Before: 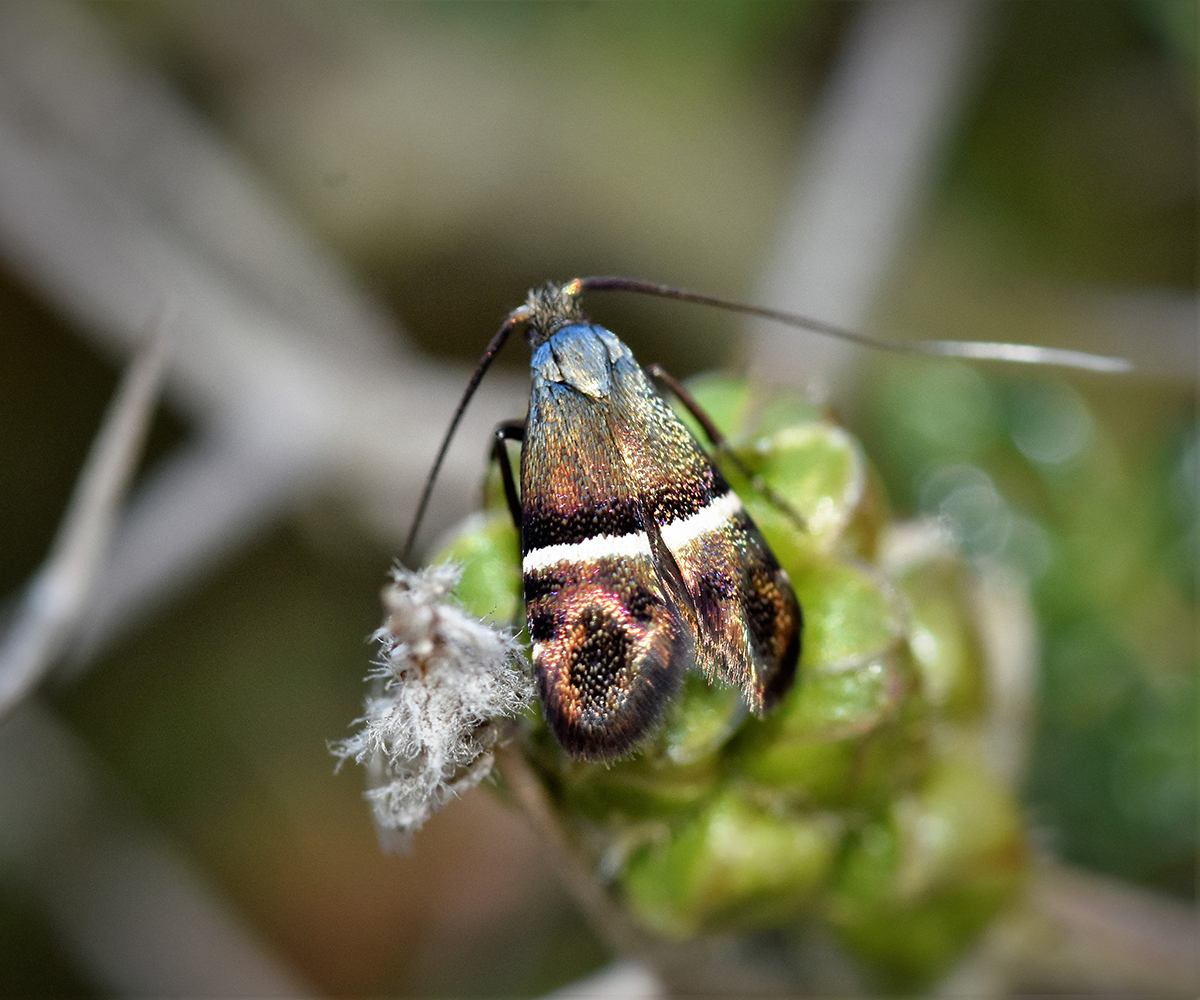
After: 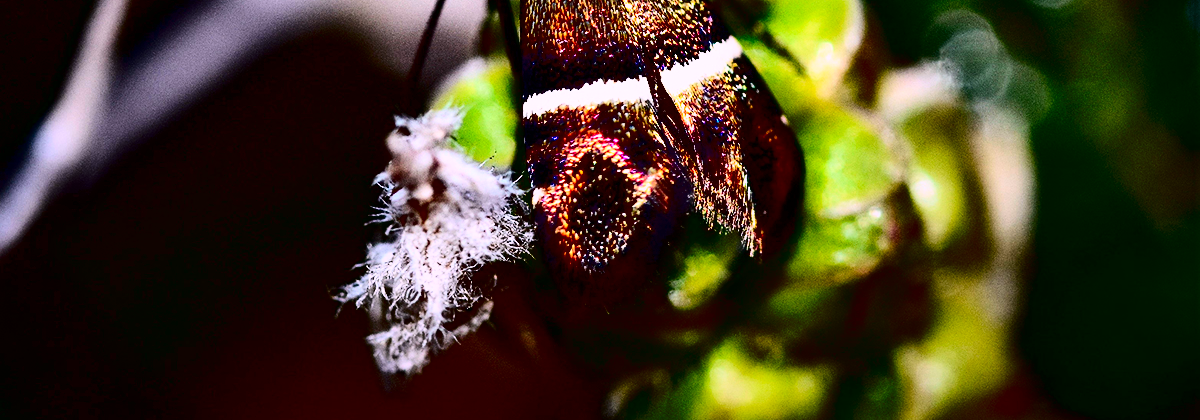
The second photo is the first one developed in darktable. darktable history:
contrast brightness saturation: contrast 0.77, brightness -1, saturation 1
contrast equalizer: y [[0.5, 0.488, 0.462, 0.461, 0.491, 0.5], [0.5 ×6], [0.5 ×6], [0 ×6], [0 ×6]]
white balance: red 1.05, blue 1.072
crop: top 45.551%, bottom 12.262%
